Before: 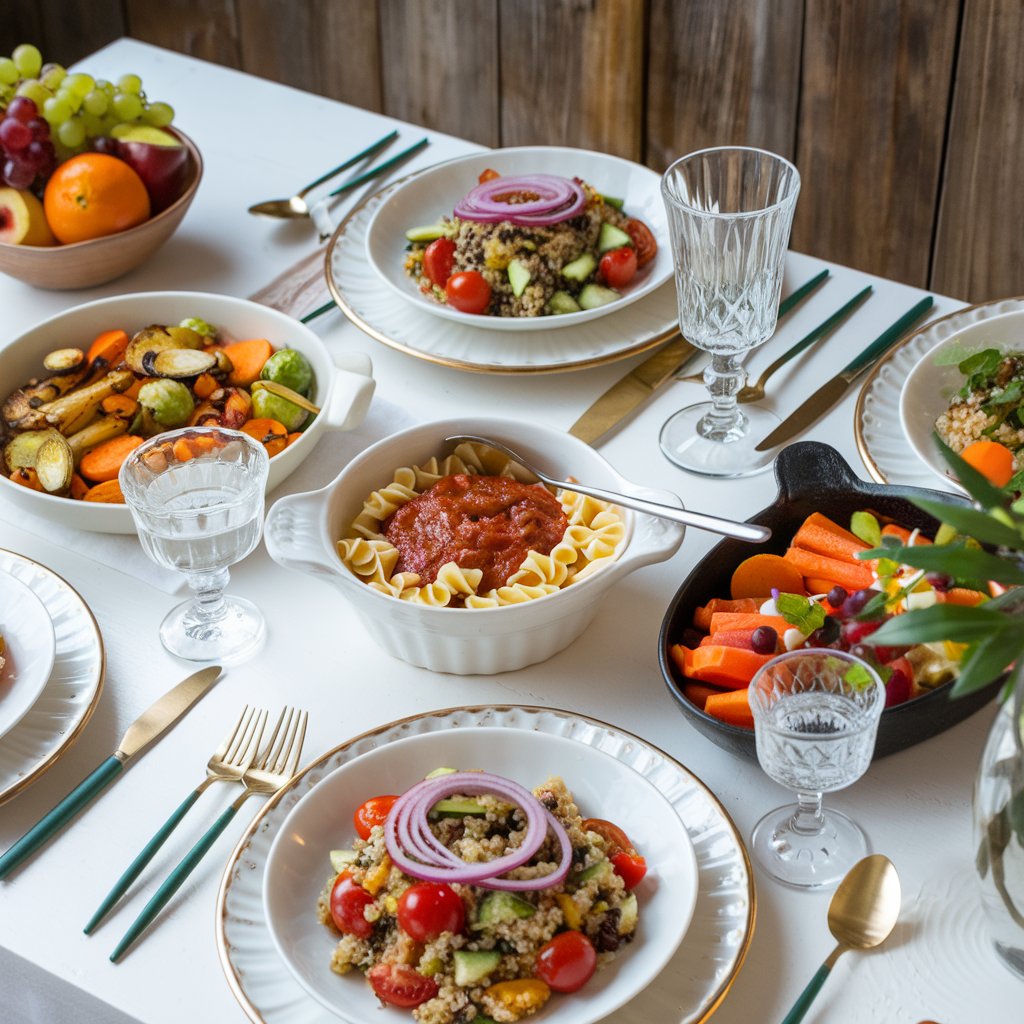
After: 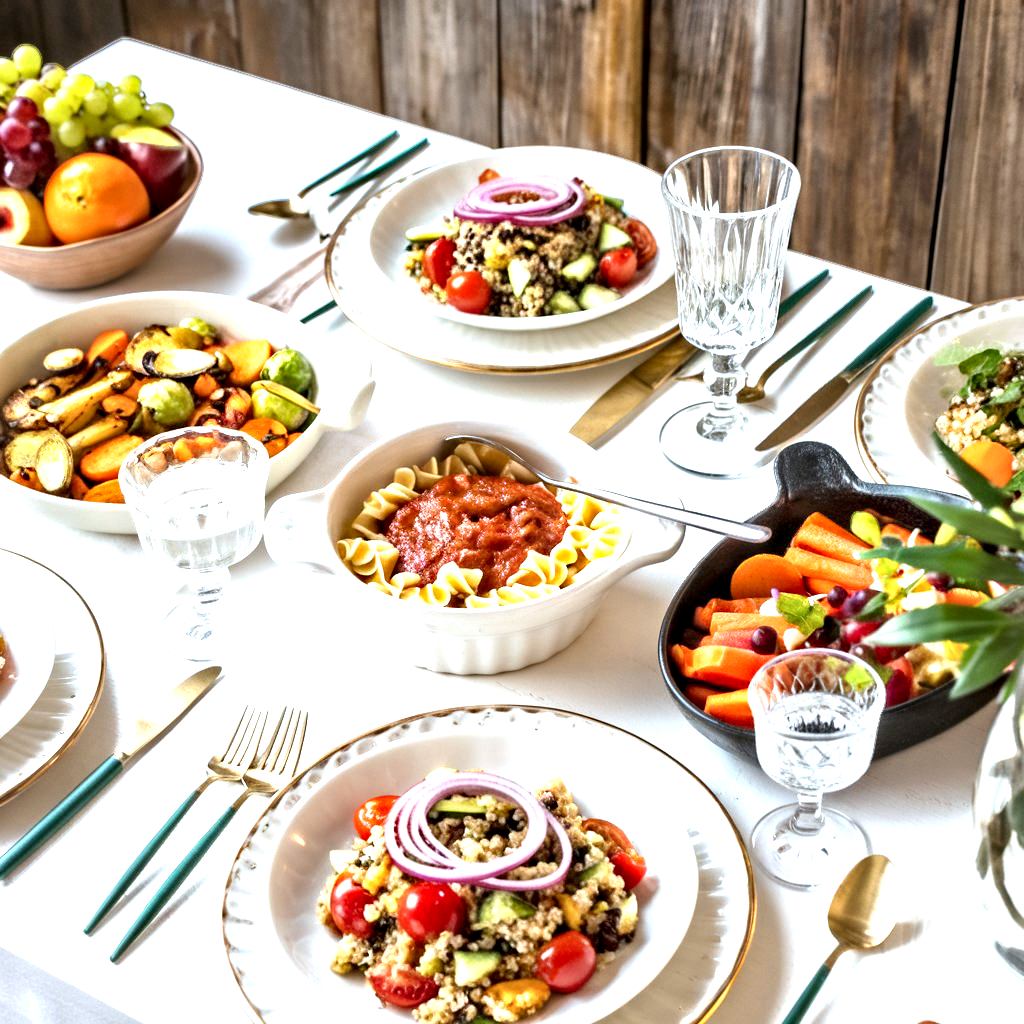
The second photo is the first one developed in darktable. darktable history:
contrast equalizer: y [[0.511, 0.558, 0.631, 0.632, 0.559, 0.512], [0.5 ×6], [0.5 ×6], [0 ×6], [0 ×6]]
exposure: black level correction 0, exposure 1.2 EV, compensate exposure bias true, compensate highlight preservation false
